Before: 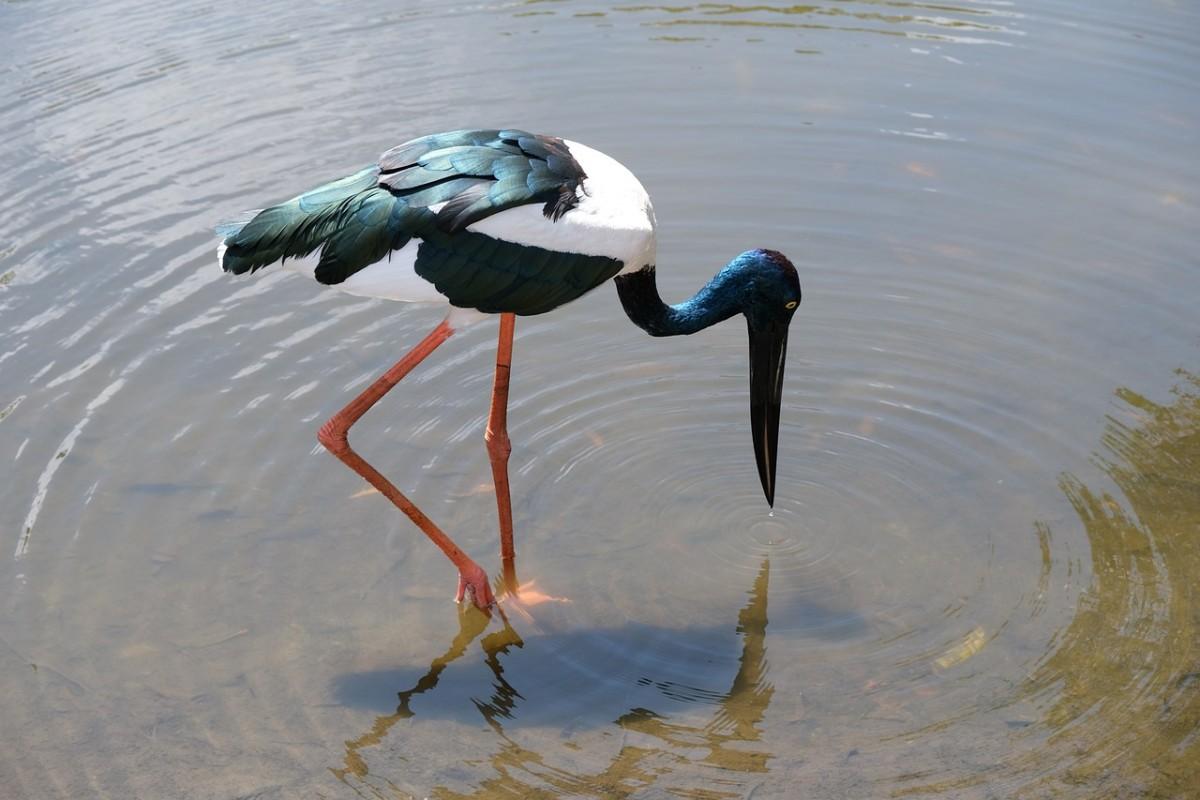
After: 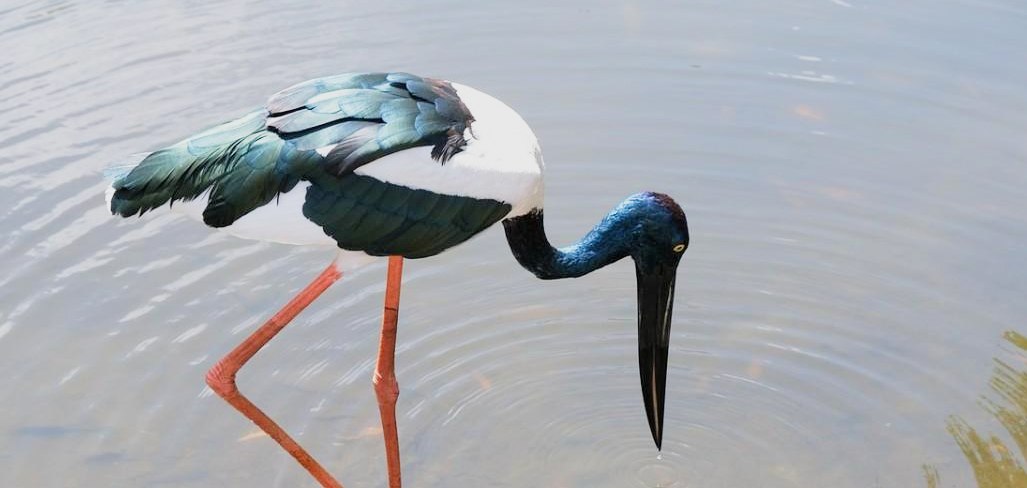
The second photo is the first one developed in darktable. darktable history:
filmic rgb: black relative exposure -13.05 EV, white relative exposure 4.01 EV, target white luminance 85.139%, hardness 6.29, latitude 41.61%, contrast 0.855, shadows ↔ highlights balance 9.16%, color science v4 (2020)
crop and rotate: left 9.372%, top 7.146%, right 5.019%, bottom 31.779%
exposure: black level correction 0, exposure 1 EV, compensate exposure bias true, compensate highlight preservation false
